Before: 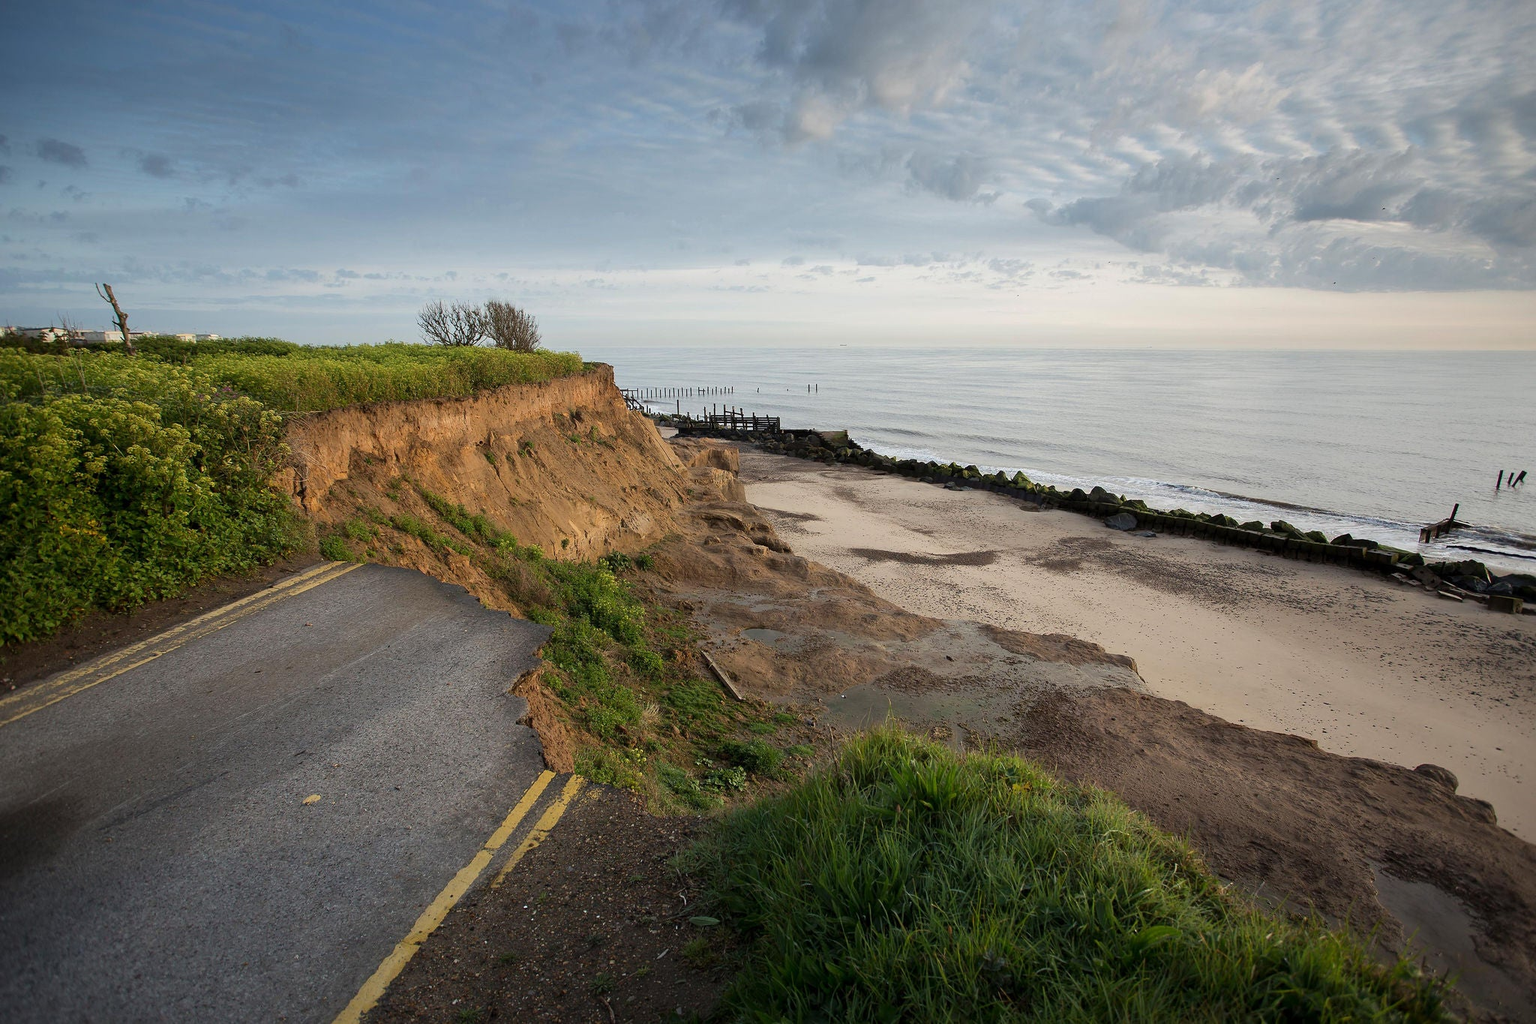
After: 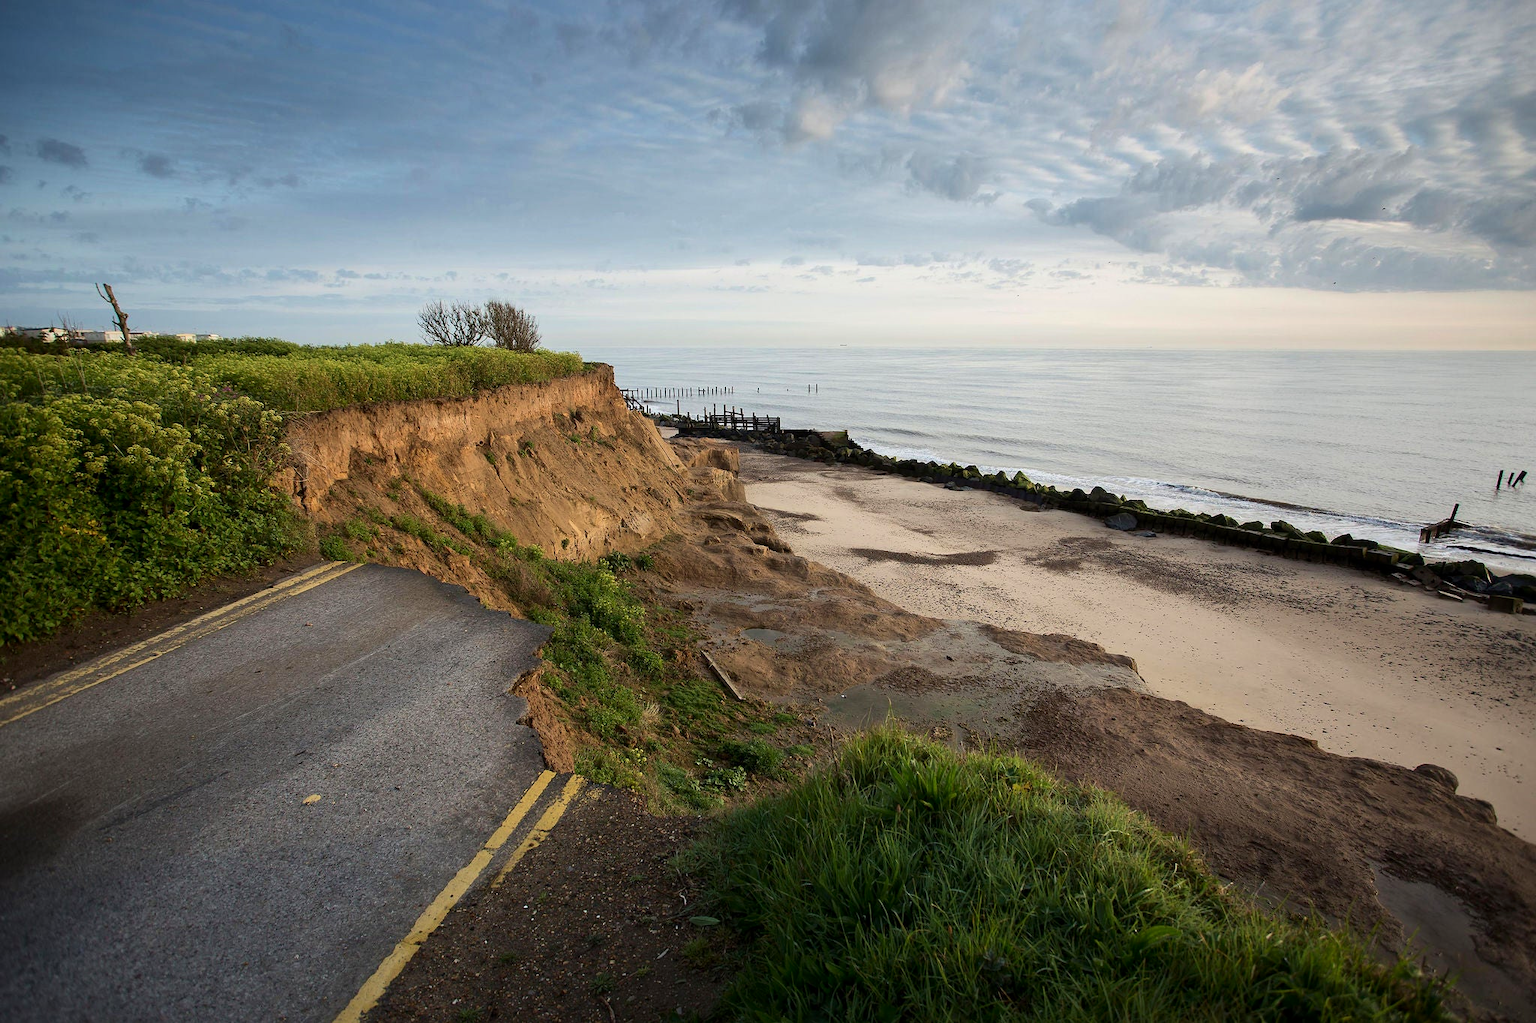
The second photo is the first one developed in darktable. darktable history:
local contrast: mode bilateral grid, contrast 10, coarseness 24, detail 110%, midtone range 0.2
contrast brightness saturation: contrast 0.14
velvia: strength 15.53%
